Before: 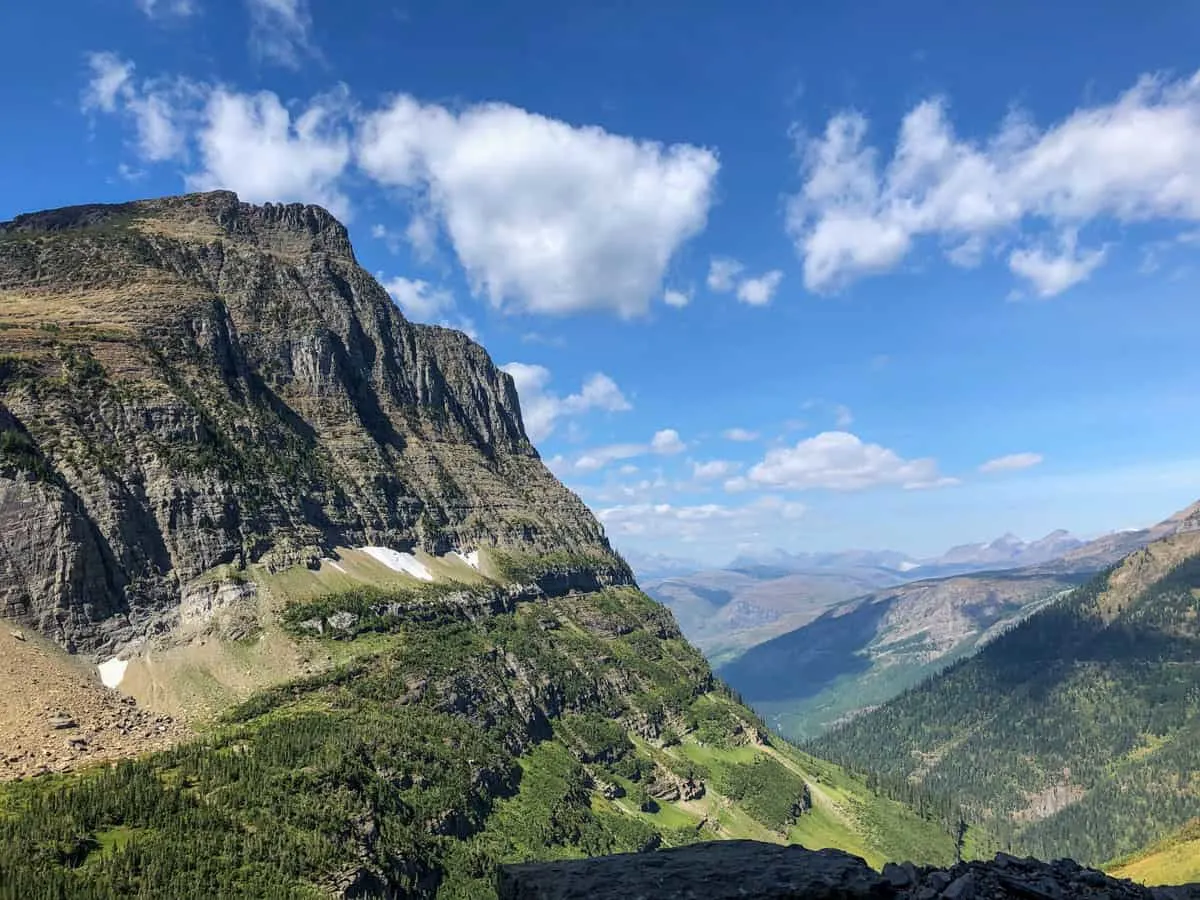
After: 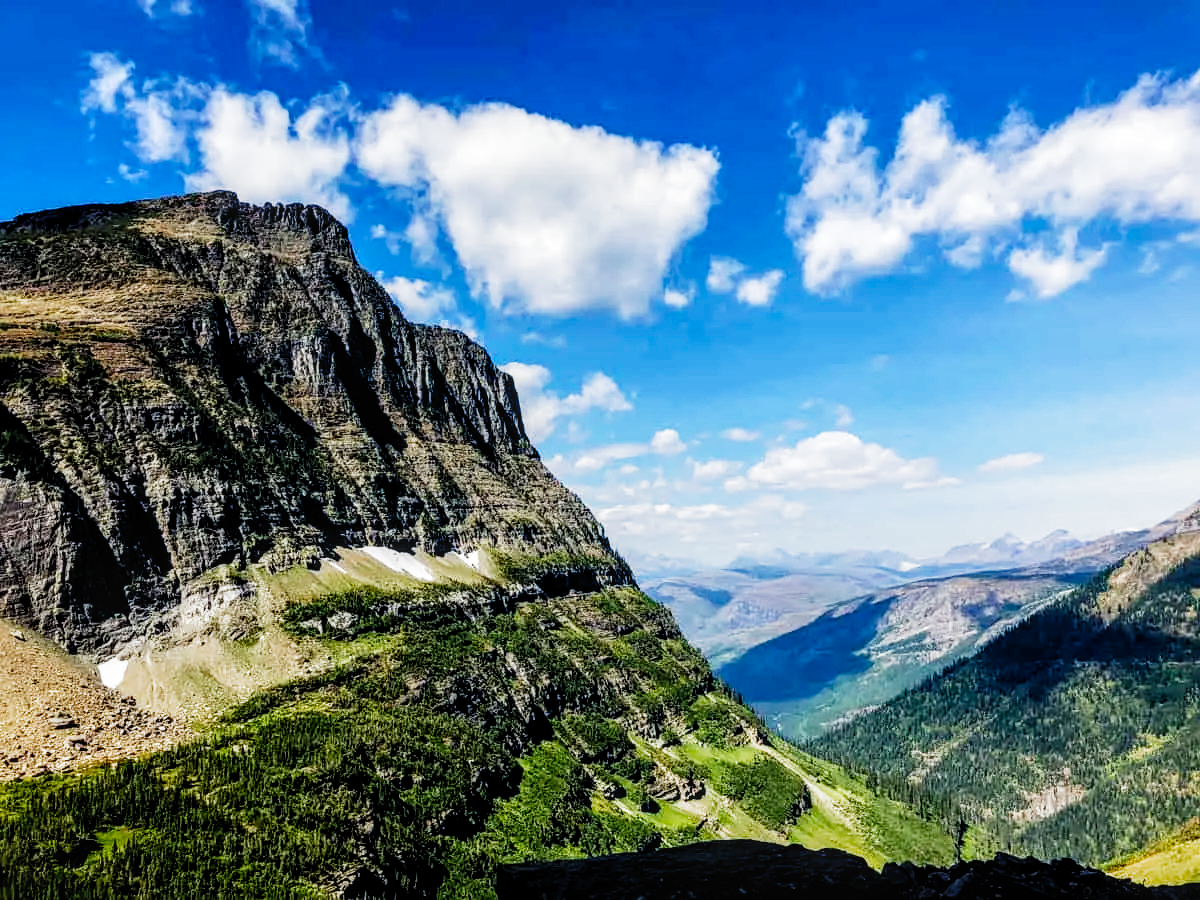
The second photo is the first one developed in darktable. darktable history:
local contrast: on, module defaults
filmic rgb: black relative exposure -3.75 EV, white relative exposure 2.4 EV, dynamic range scaling -49.82%, hardness 3.44, latitude 29.74%, contrast 1.817, preserve chrominance no, color science v5 (2021), iterations of high-quality reconstruction 0, contrast in shadows safe, contrast in highlights safe
